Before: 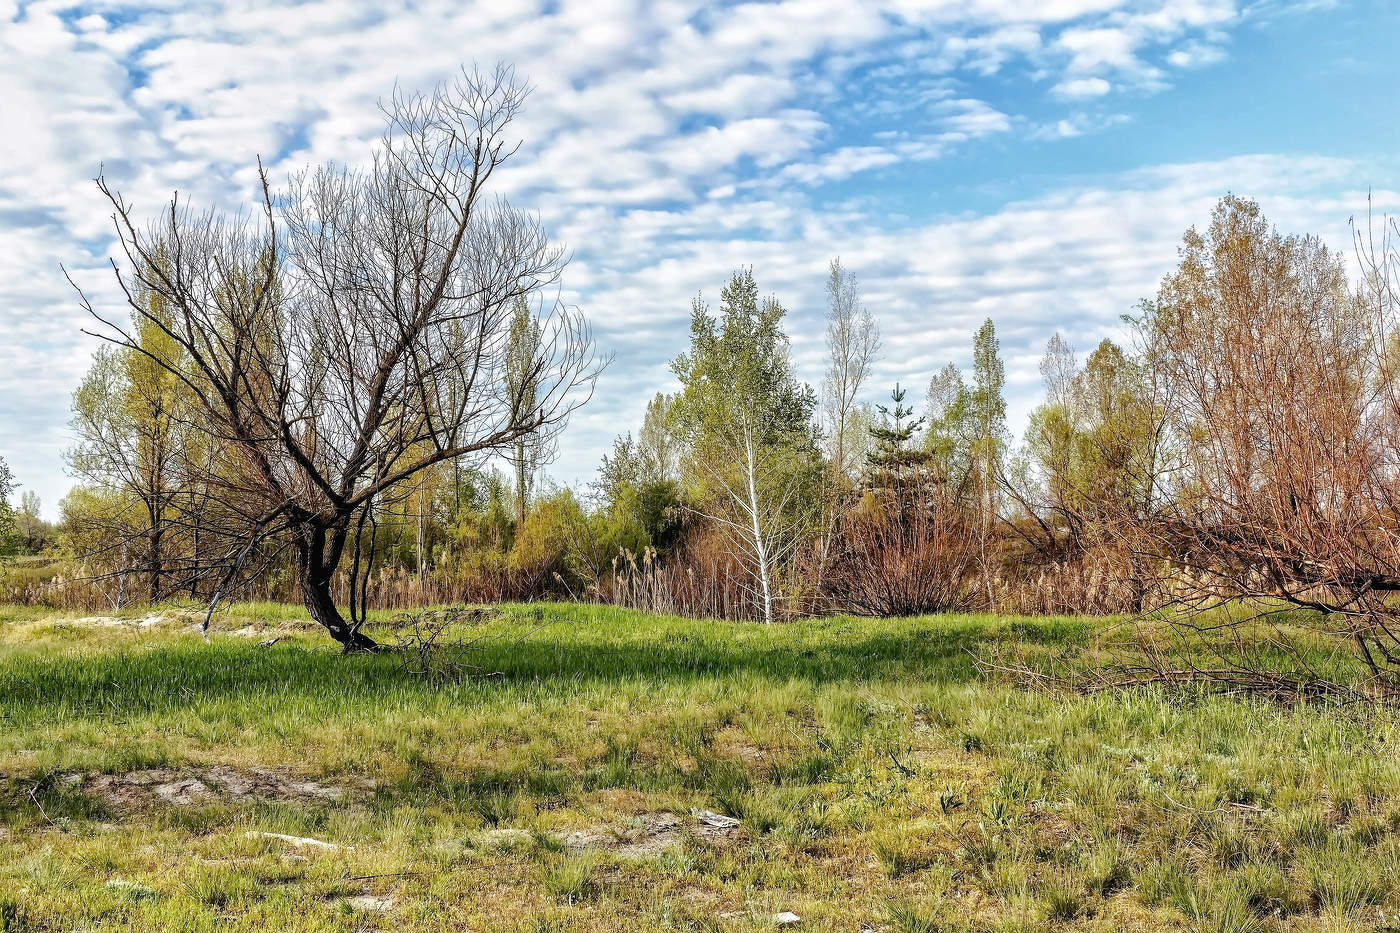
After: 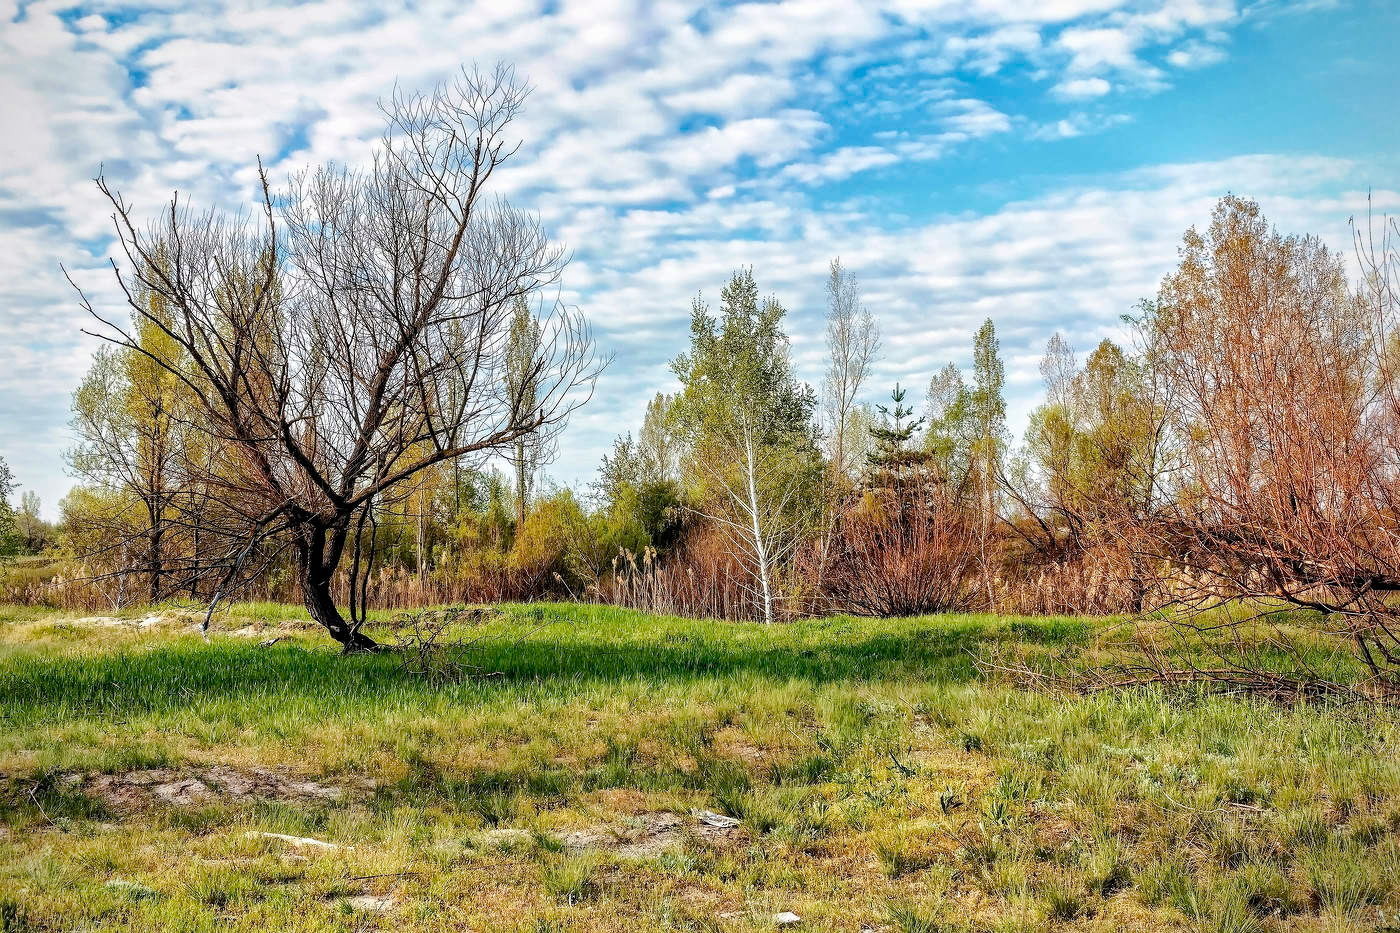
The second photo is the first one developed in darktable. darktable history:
vignetting: fall-off radius 82.97%, brightness -0.574, saturation -0.003
